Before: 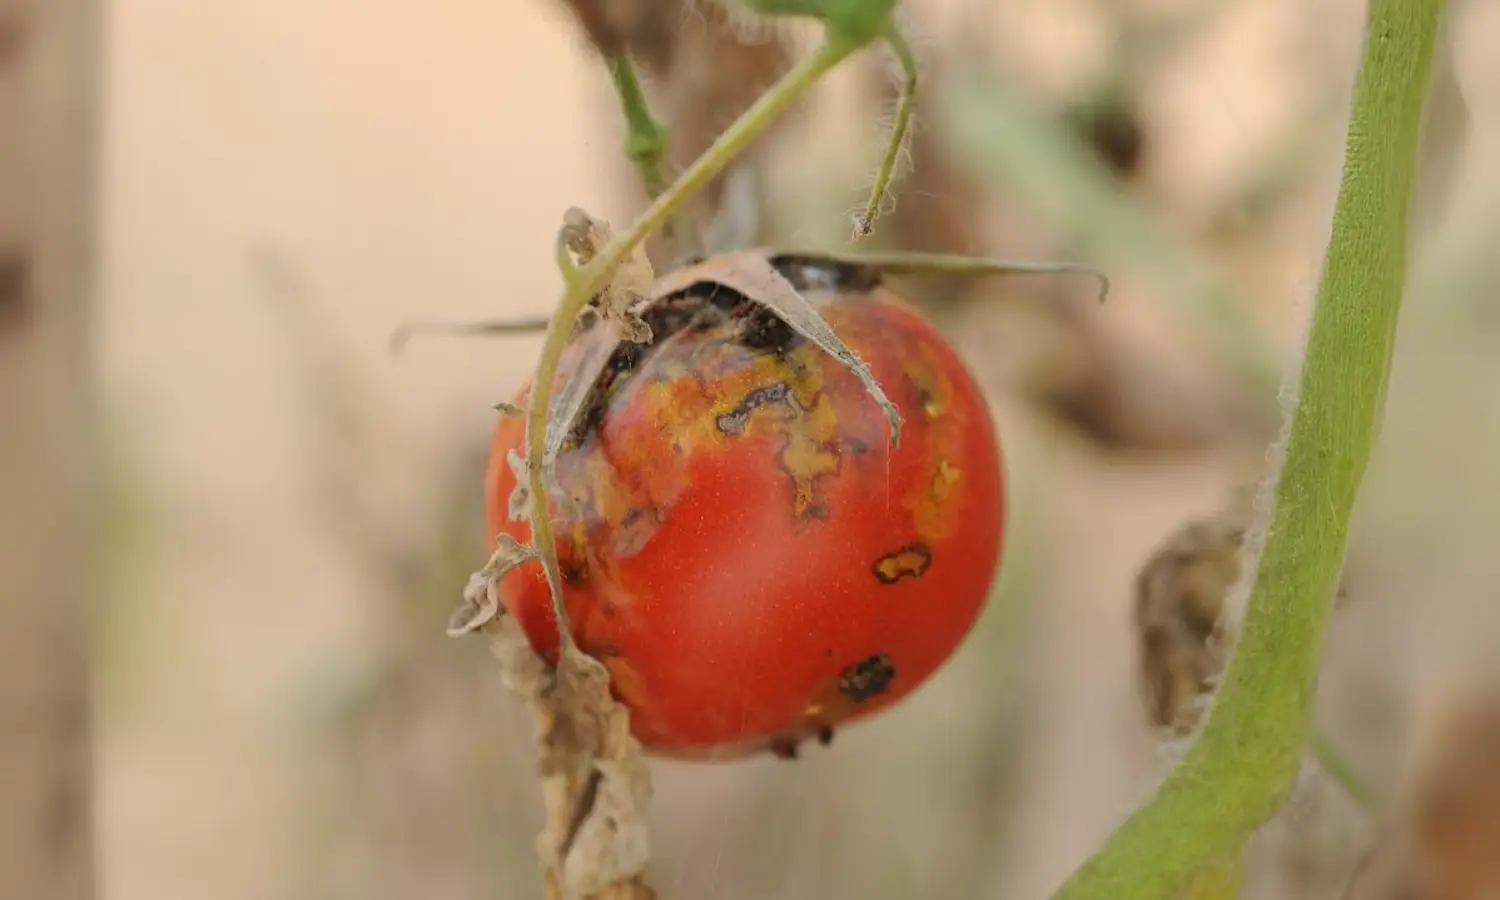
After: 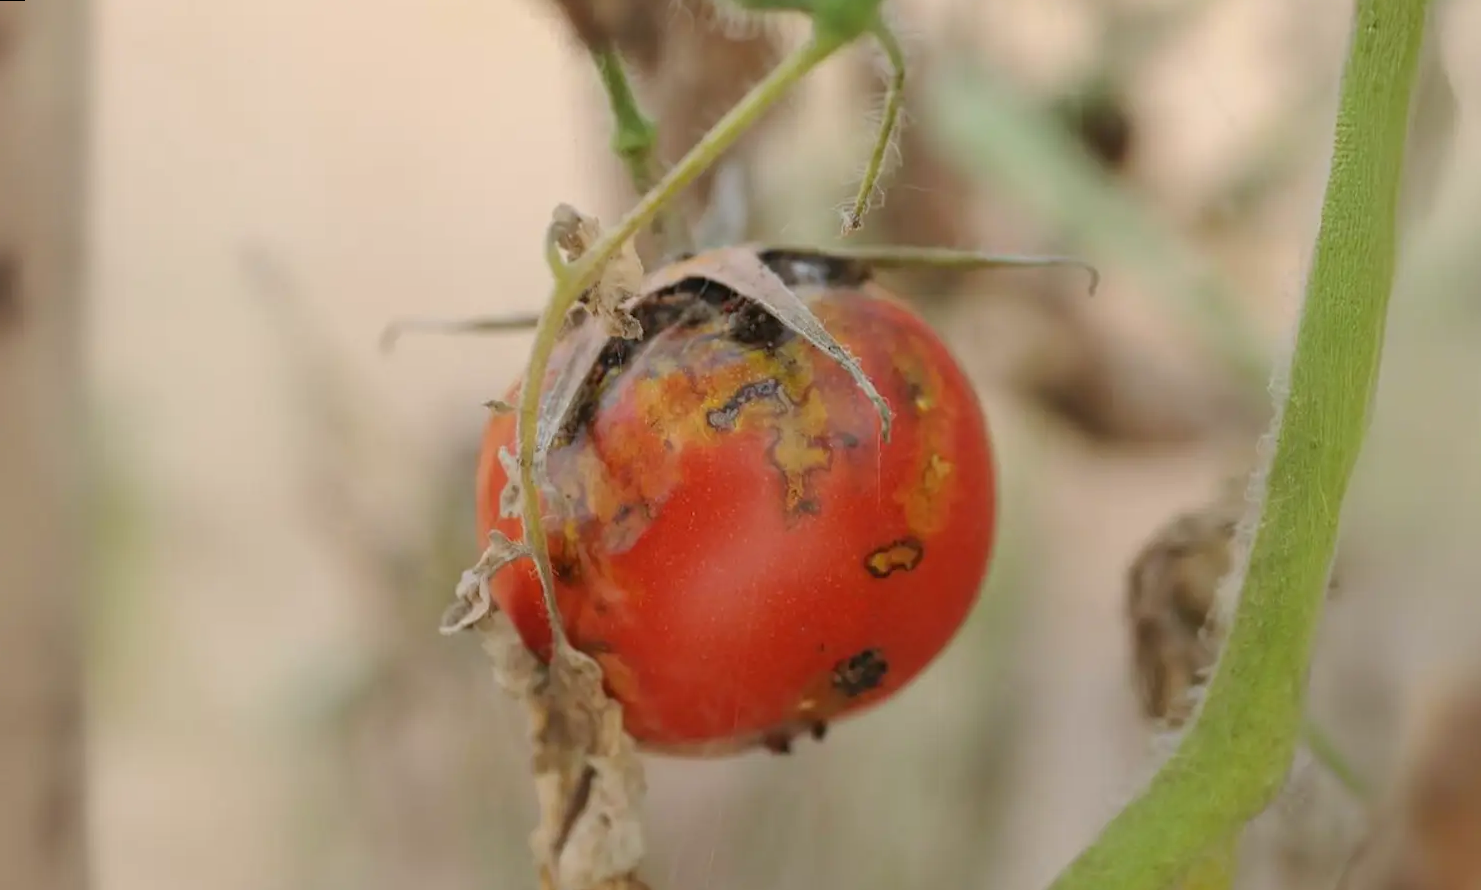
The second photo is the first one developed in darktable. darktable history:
rotate and perspective: rotation -0.45°, automatic cropping original format, crop left 0.008, crop right 0.992, crop top 0.012, crop bottom 0.988
white balance: red 0.967, blue 1.049
